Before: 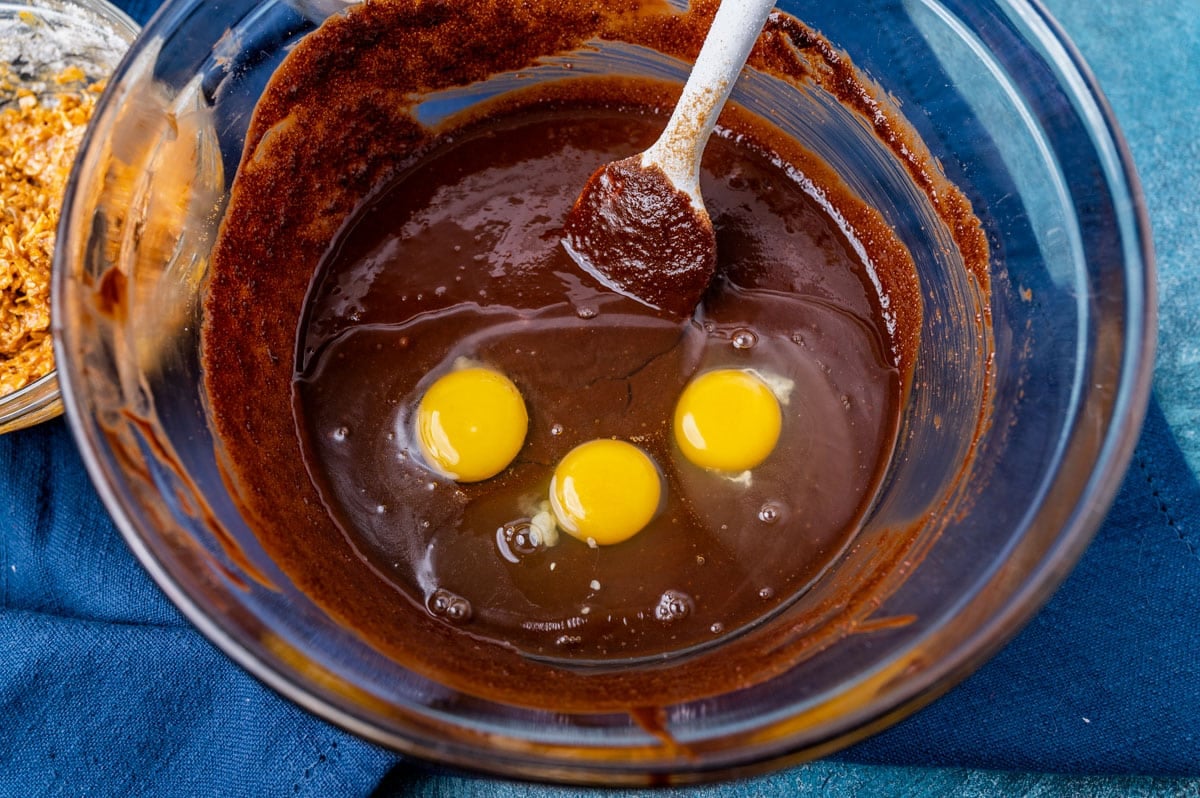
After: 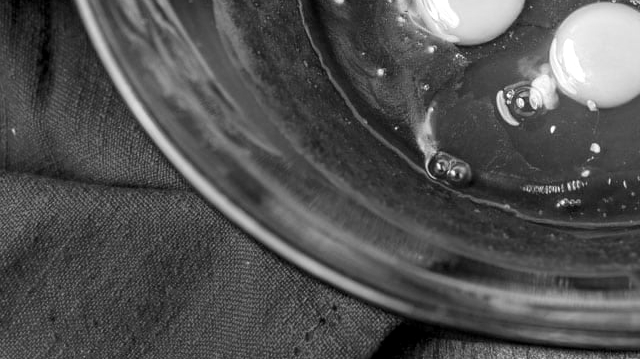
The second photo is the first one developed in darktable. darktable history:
crop and rotate: top 54.778%, right 46.61%, bottom 0.159%
monochrome: a 26.22, b 42.67, size 0.8
exposure: black level correction 0.001, exposure 0.675 EV, compensate highlight preservation false
